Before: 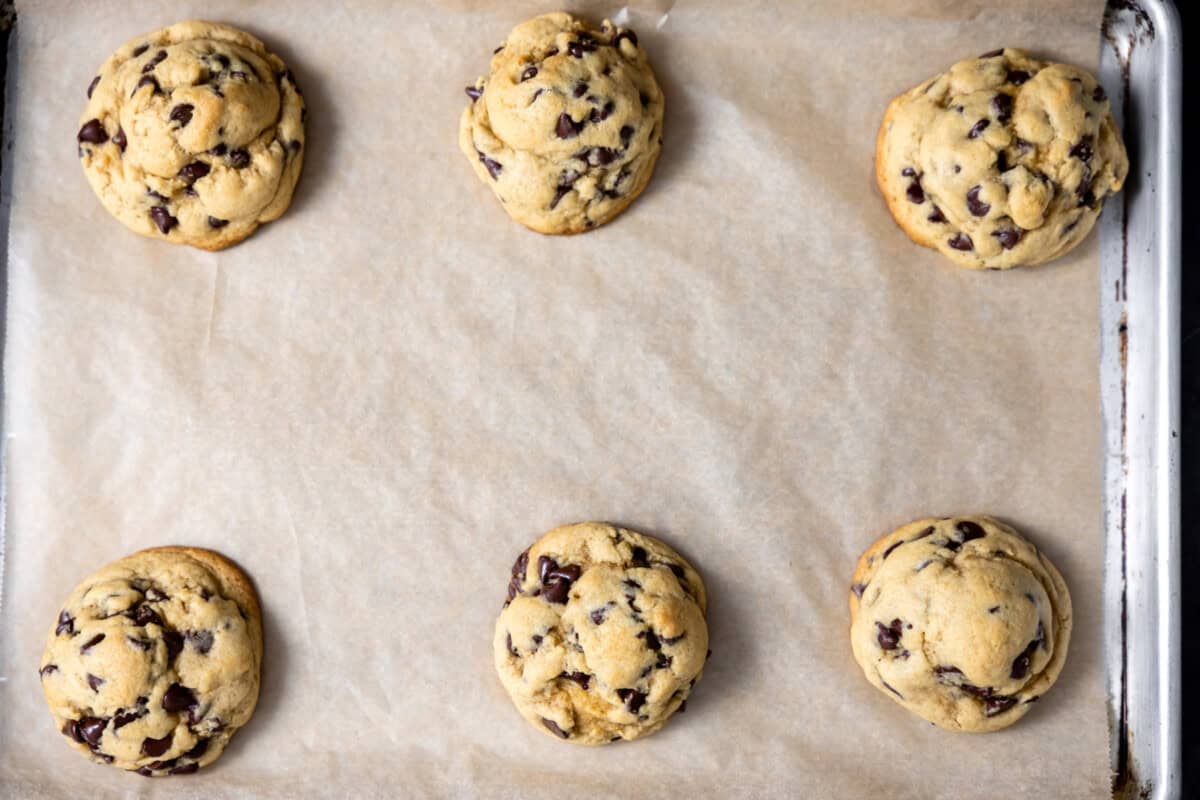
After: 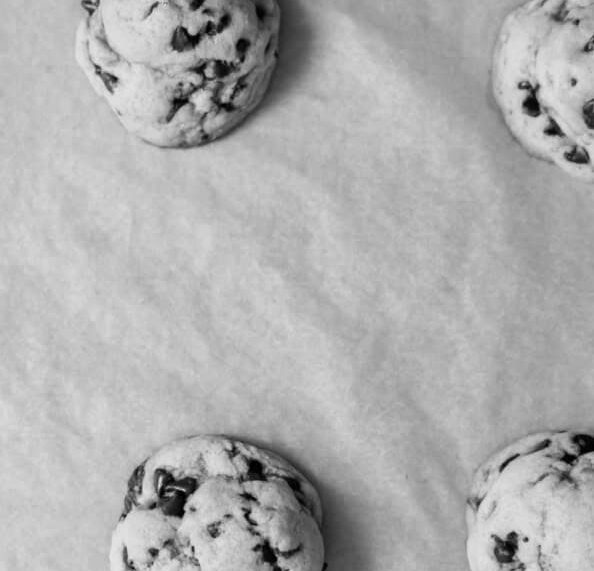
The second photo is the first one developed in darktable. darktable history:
monochrome: a 14.95, b -89.96
crop: left 32.075%, top 10.976%, right 18.355%, bottom 17.596%
